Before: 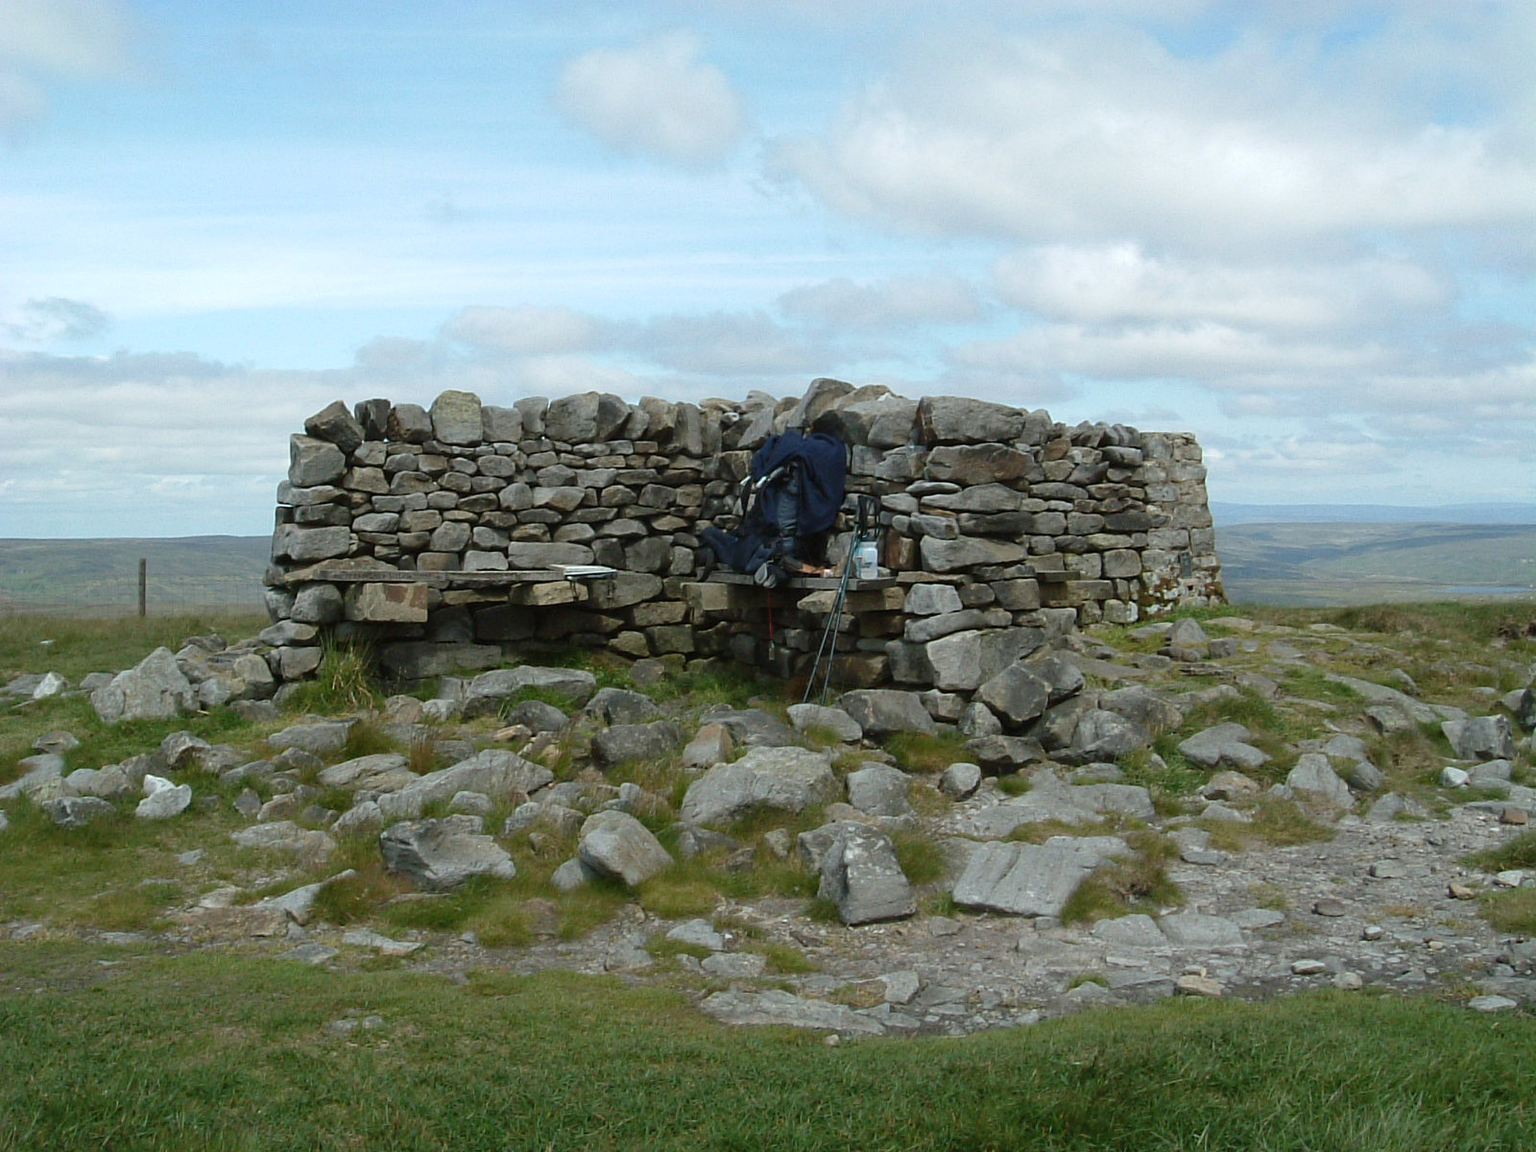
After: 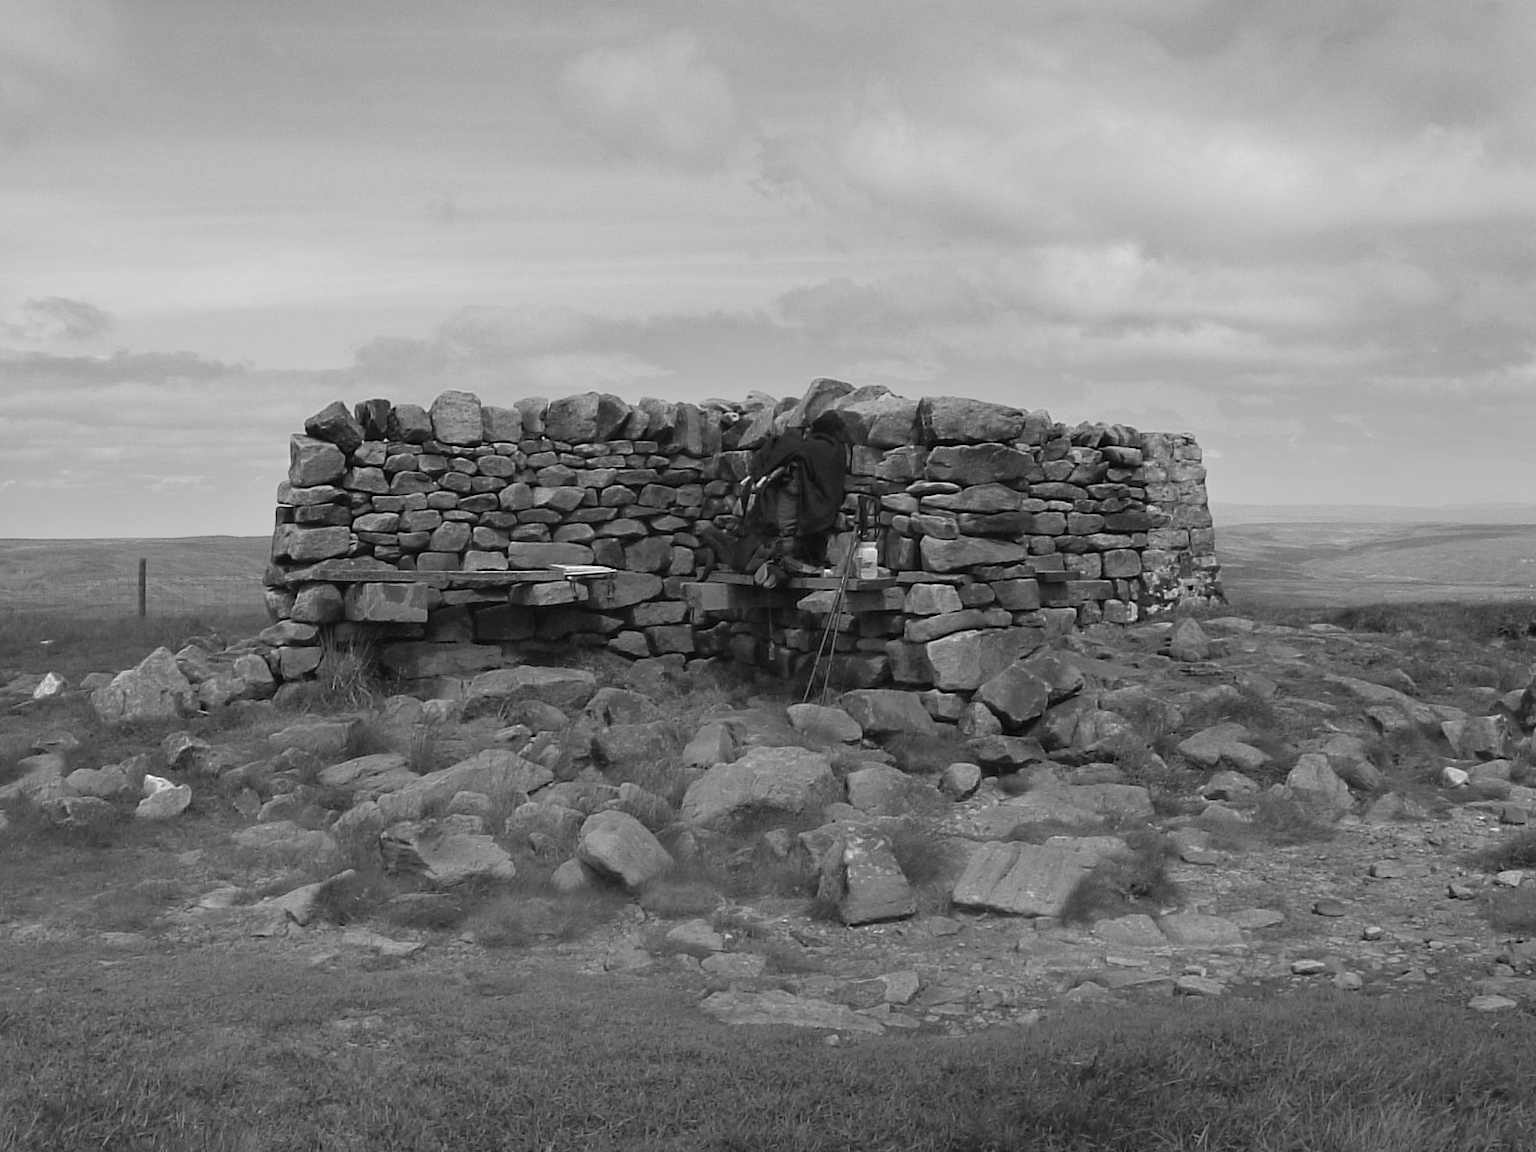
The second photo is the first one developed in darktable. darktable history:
tone equalizer: -7 EV -0.63 EV, -6 EV 1 EV, -5 EV -0.45 EV, -4 EV 0.43 EV, -3 EV 0.41 EV, -2 EV 0.15 EV, -1 EV -0.15 EV, +0 EV -0.39 EV, smoothing diameter 25%, edges refinement/feathering 10, preserve details guided filter
color calibration: illuminant as shot in camera, x 0.378, y 0.381, temperature 4093.13 K, saturation algorithm version 1 (2020)
white balance: red 1.045, blue 0.932
monochrome: a -11.7, b 1.62, size 0.5, highlights 0.38
